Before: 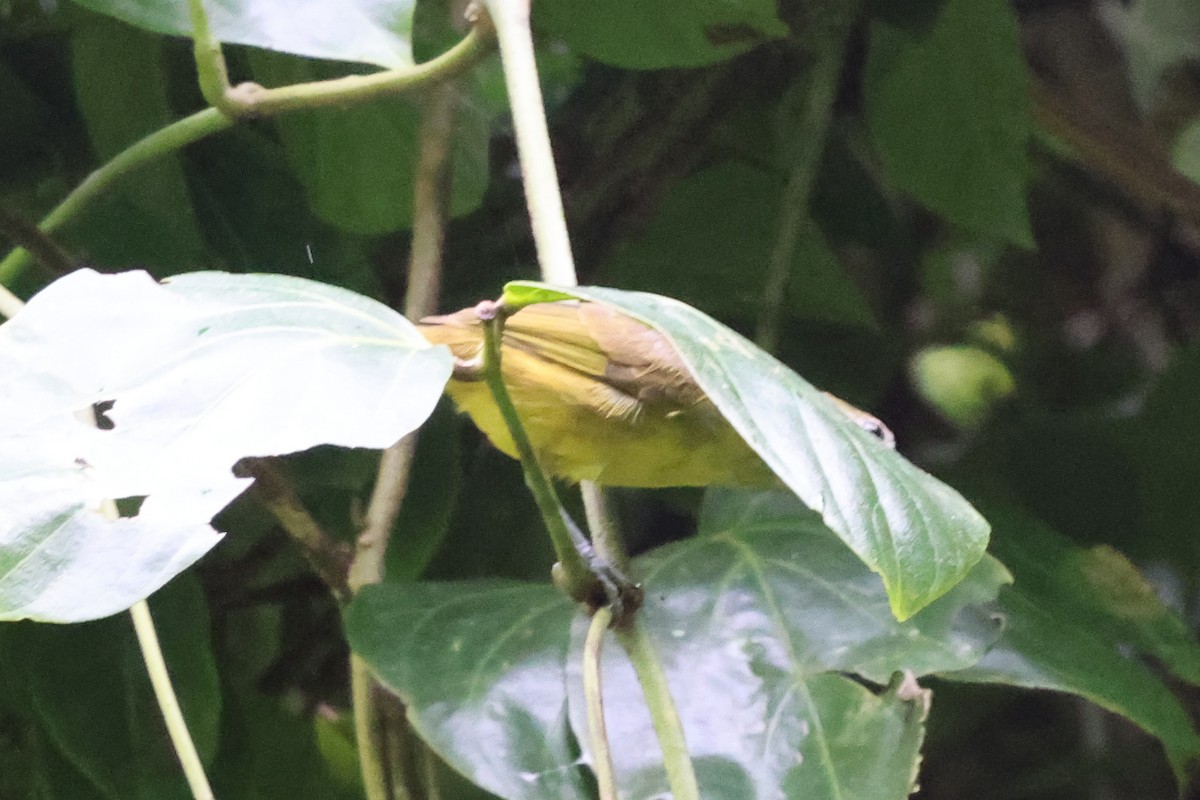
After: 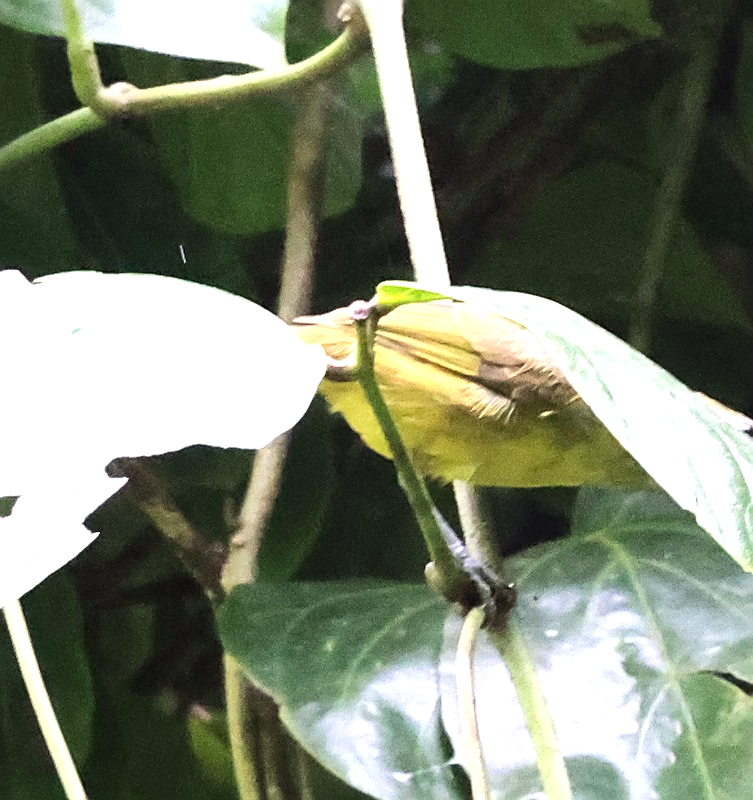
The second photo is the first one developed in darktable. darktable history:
sharpen: on, module defaults
crop: left 10.644%, right 26.528%
tone equalizer: -8 EV -0.75 EV, -7 EV -0.7 EV, -6 EV -0.6 EV, -5 EV -0.4 EV, -3 EV 0.4 EV, -2 EV 0.6 EV, -1 EV 0.7 EV, +0 EV 0.75 EV, edges refinement/feathering 500, mask exposure compensation -1.57 EV, preserve details no
